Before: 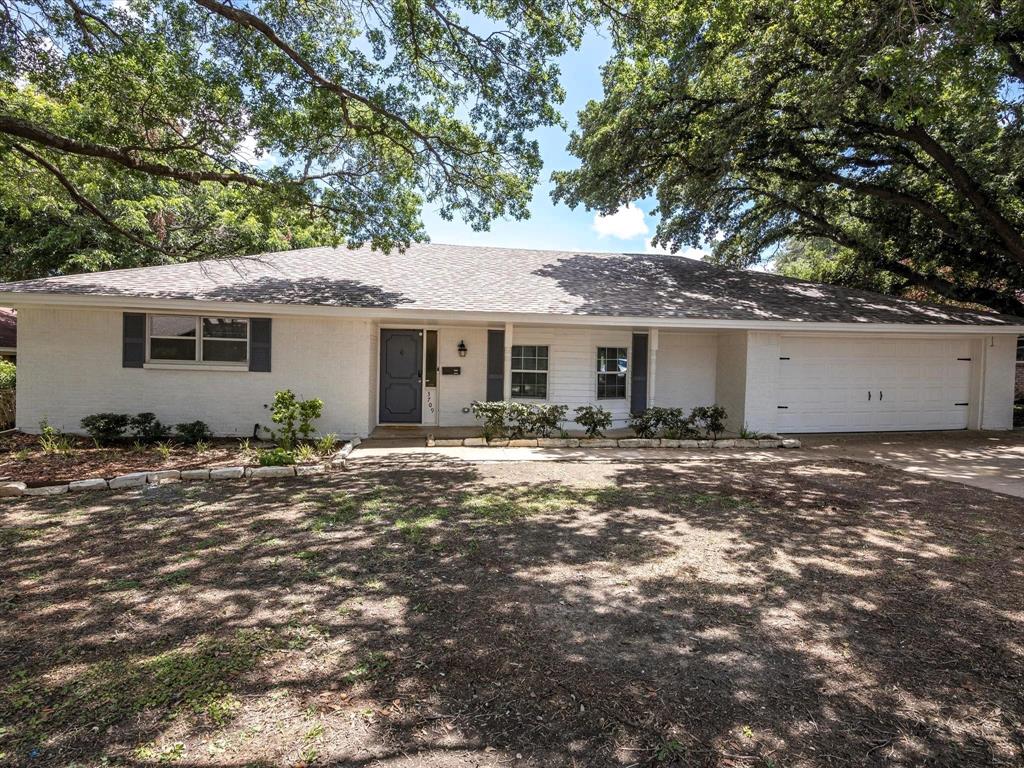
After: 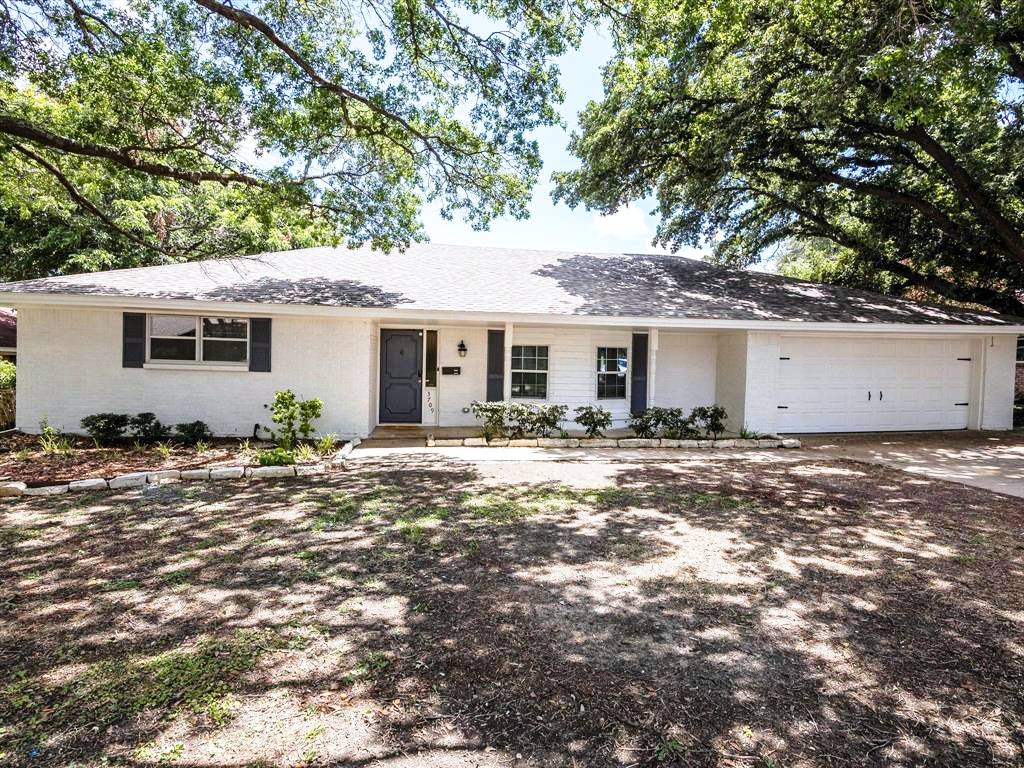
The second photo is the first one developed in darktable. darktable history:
white balance: red 0.983, blue 1.036
base curve: curves: ch0 [(0, 0) (0.028, 0.03) (0.121, 0.232) (0.46, 0.748) (0.859, 0.968) (1, 1)], preserve colors none
